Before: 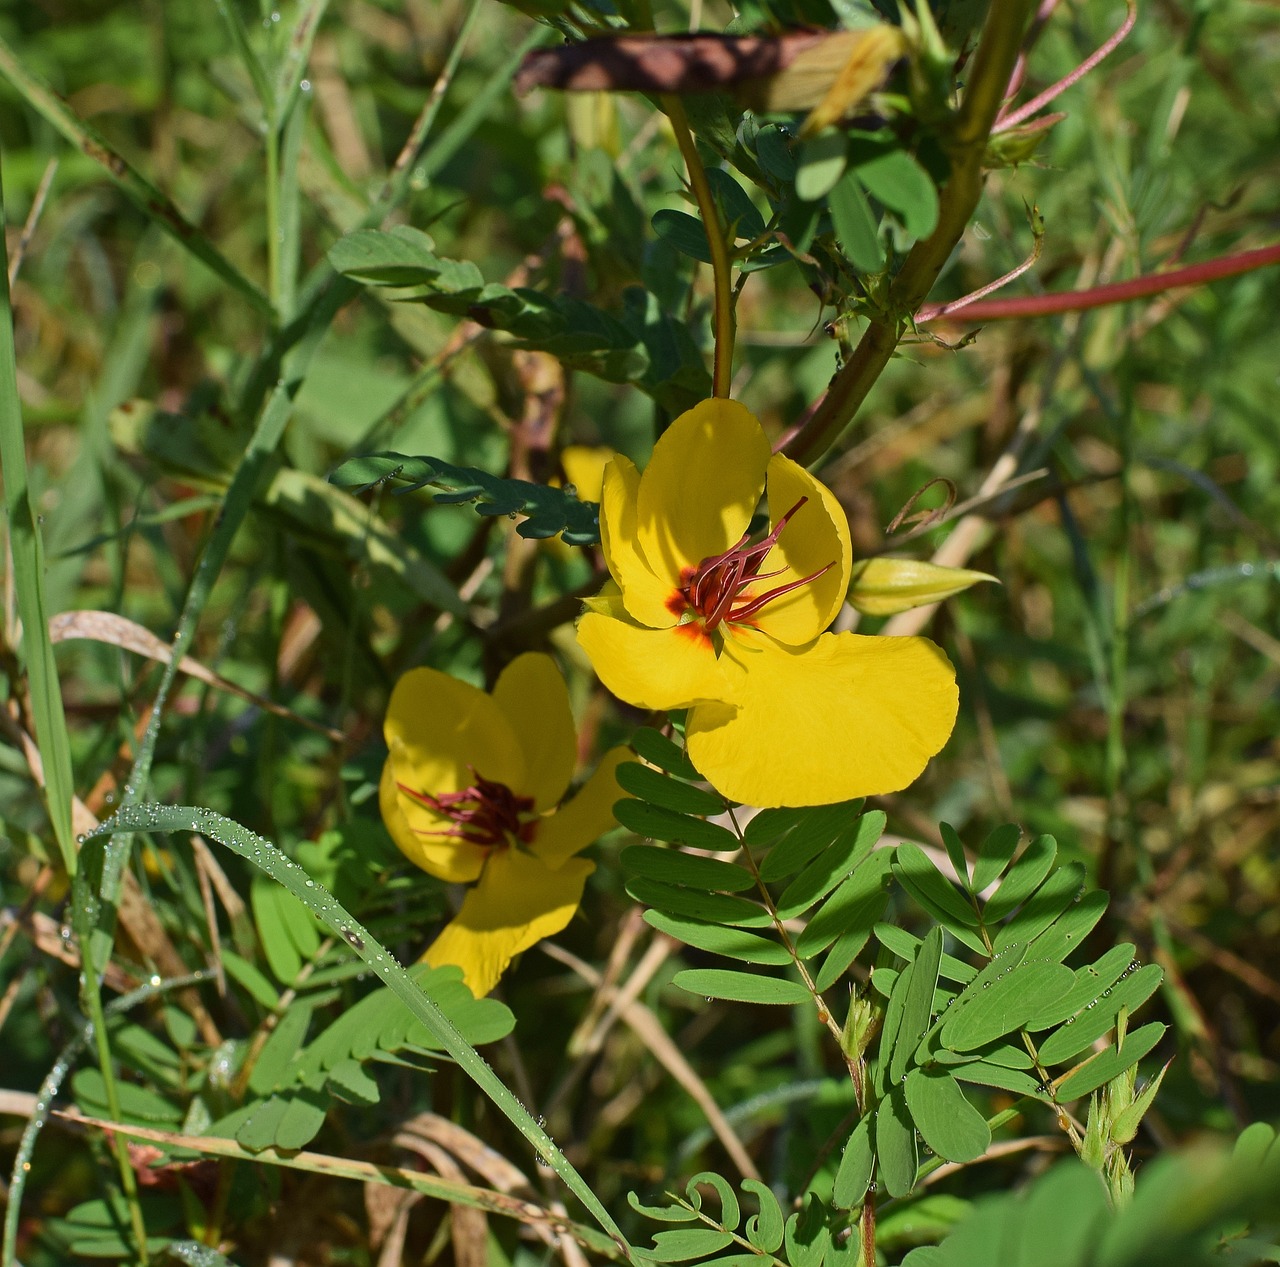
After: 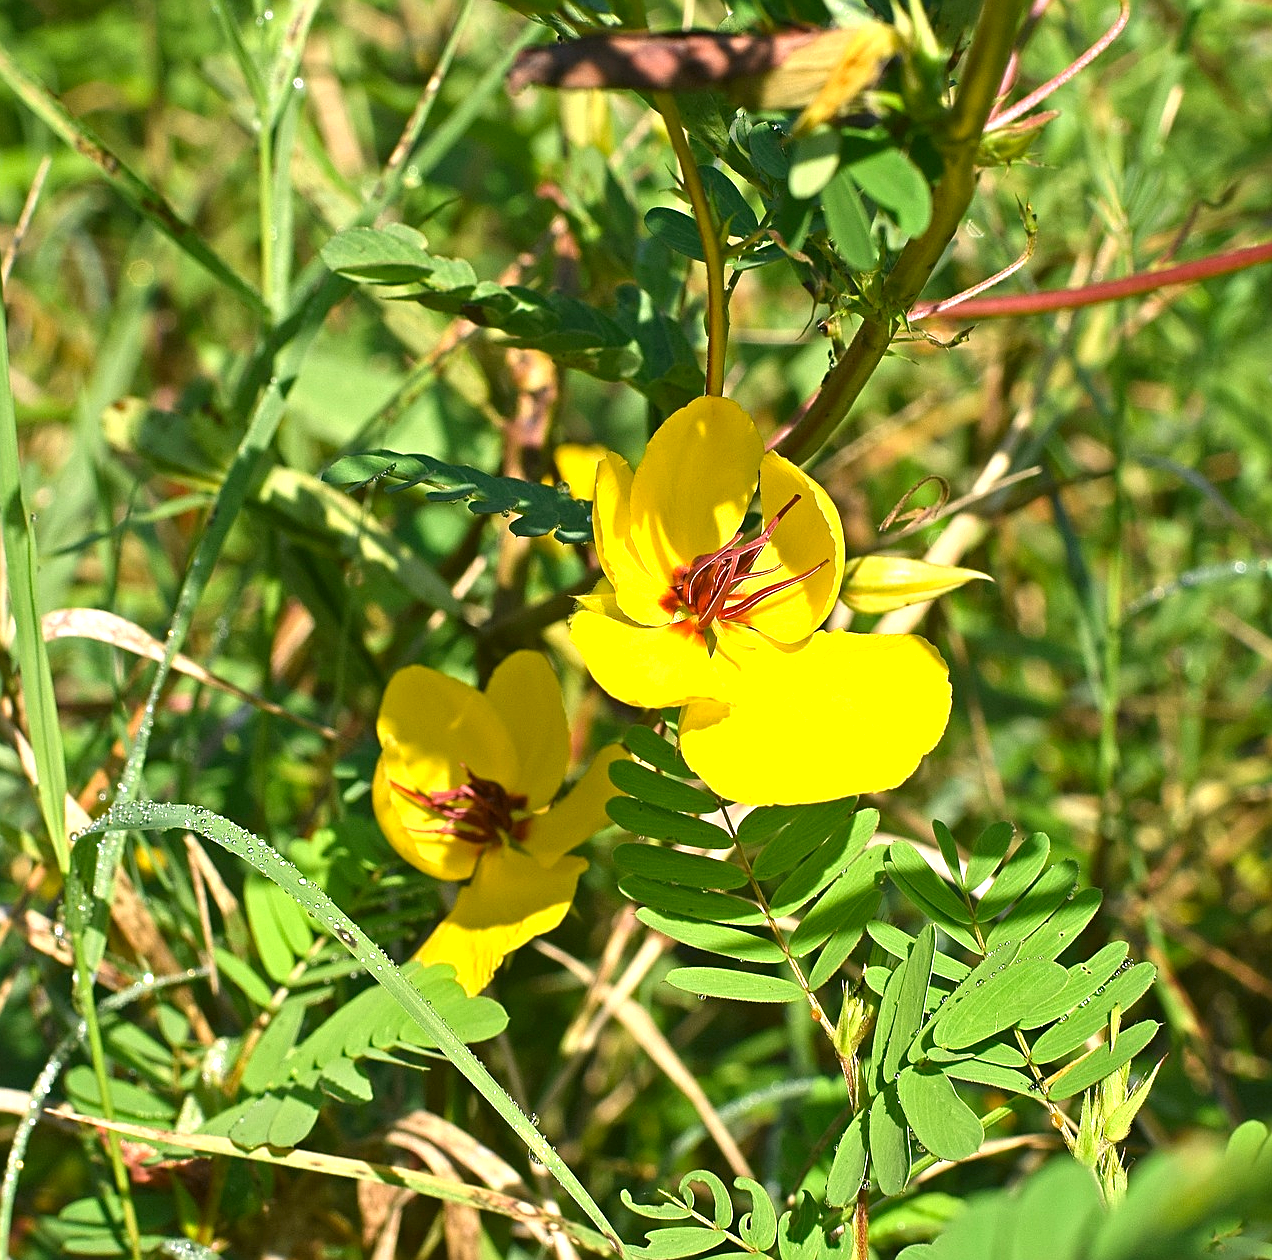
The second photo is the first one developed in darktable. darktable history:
color correction: highlights a* 4.27, highlights b* 4.95, shadows a* -7.28, shadows b* 4.75
crop and rotate: left 0.623%, top 0.227%, bottom 0.274%
sharpen: on, module defaults
exposure: black level correction 0, exposure 1.2 EV, compensate highlight preservation false
